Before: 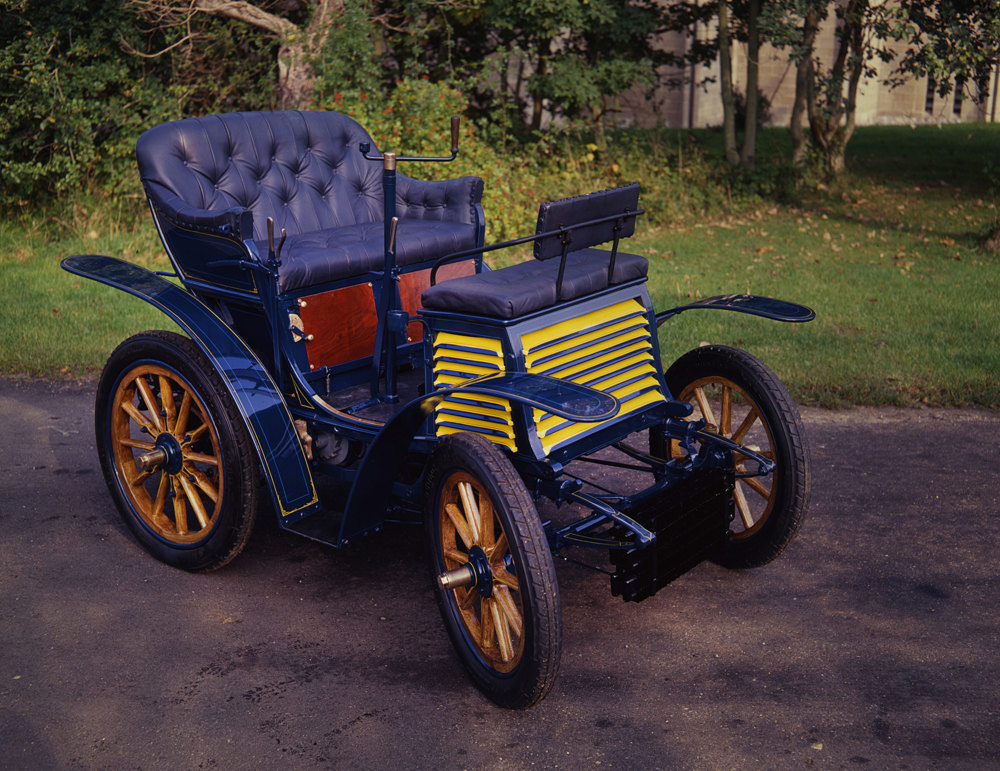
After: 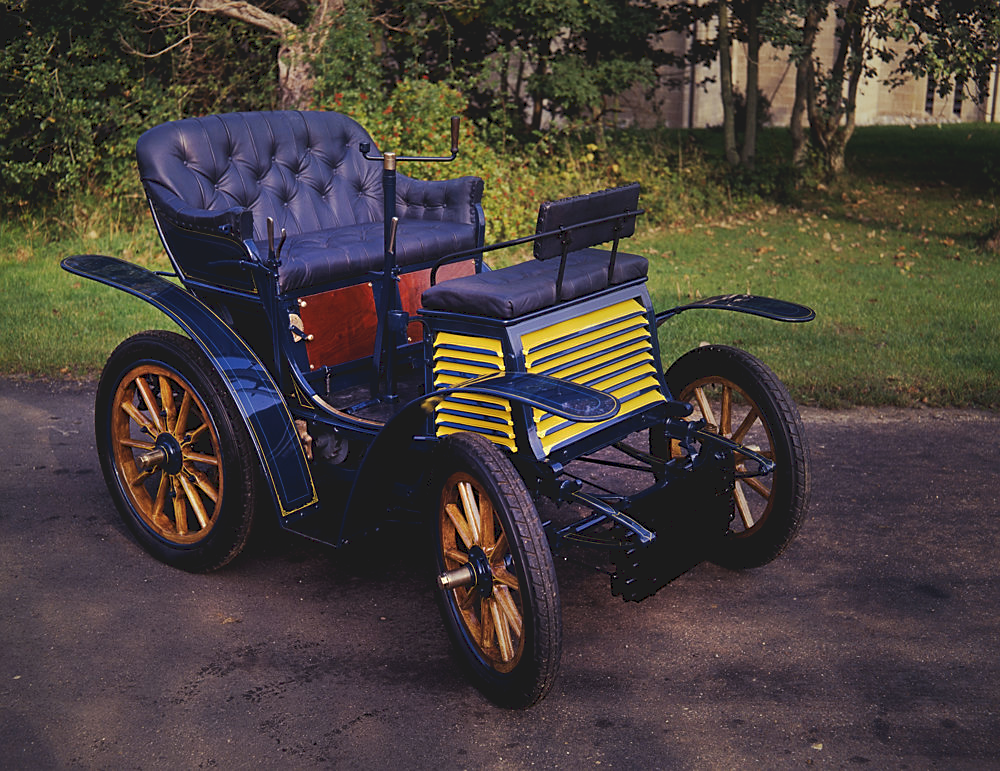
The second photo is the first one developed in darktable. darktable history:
tone curve: curves: ch0 [(0, 0) (0.003, 0.096) (0.011, 0.096) (0.025, 0.098) (0.044, 0.099) (0.069, 0.106) (0.1, 0.128) (0.136, 0.153) (0.177, 0.186) (0.224, 0.218) (0.277, 0.265) (0.335, 0.316) (0.399, 0.374) (0.468, 0.445) (0.543, 0.526) (0.623, 0.605) (0.709, 0.681) (0.801, 0.758) (0.898, 0.819) (1, 1)], preserve colors none
sharpen: radius 1.863, amount 0.394, threshold 1.161
tone equalizer: -8 EV -0.416 EV, -7 EV -0.386 EV, -6 EV -0.345 EV, -5 EV -0.216 EV, -3 EV 0.191 EV, -2 EV 0.324 EV, -1 EV 0.376 EV, +0 EV 0.412 EV
